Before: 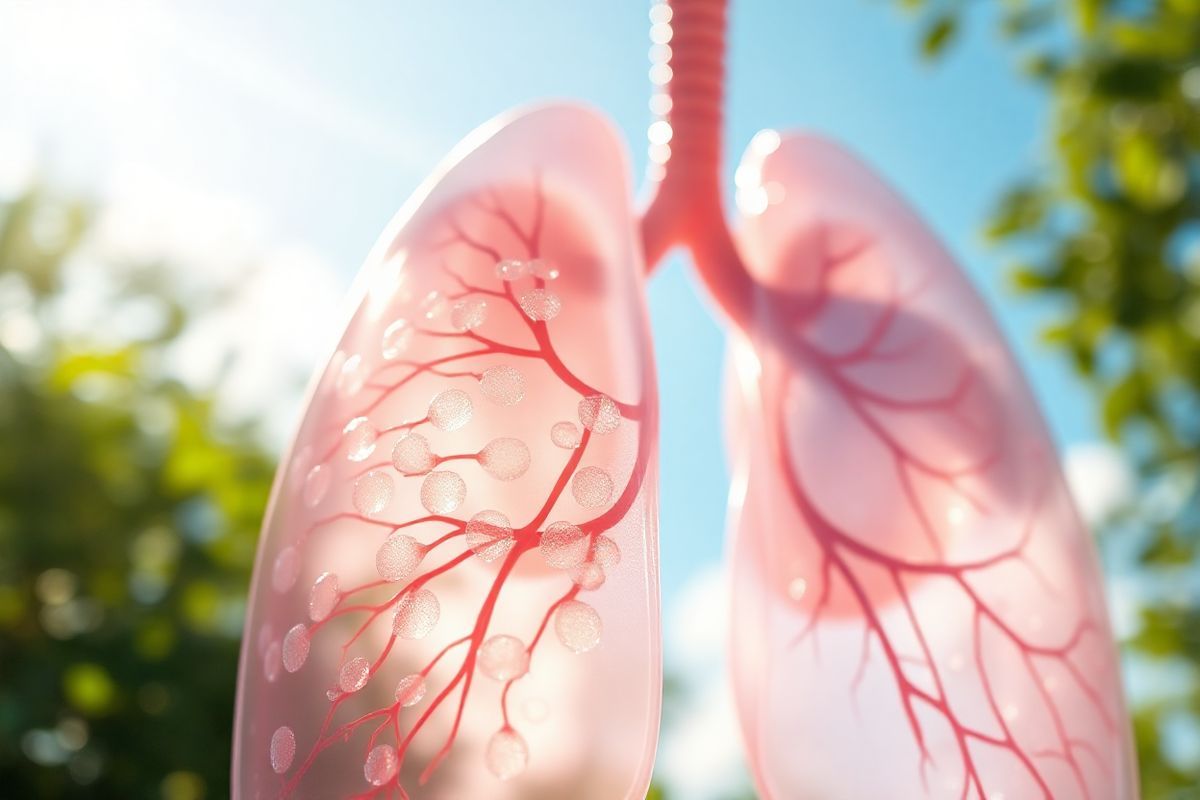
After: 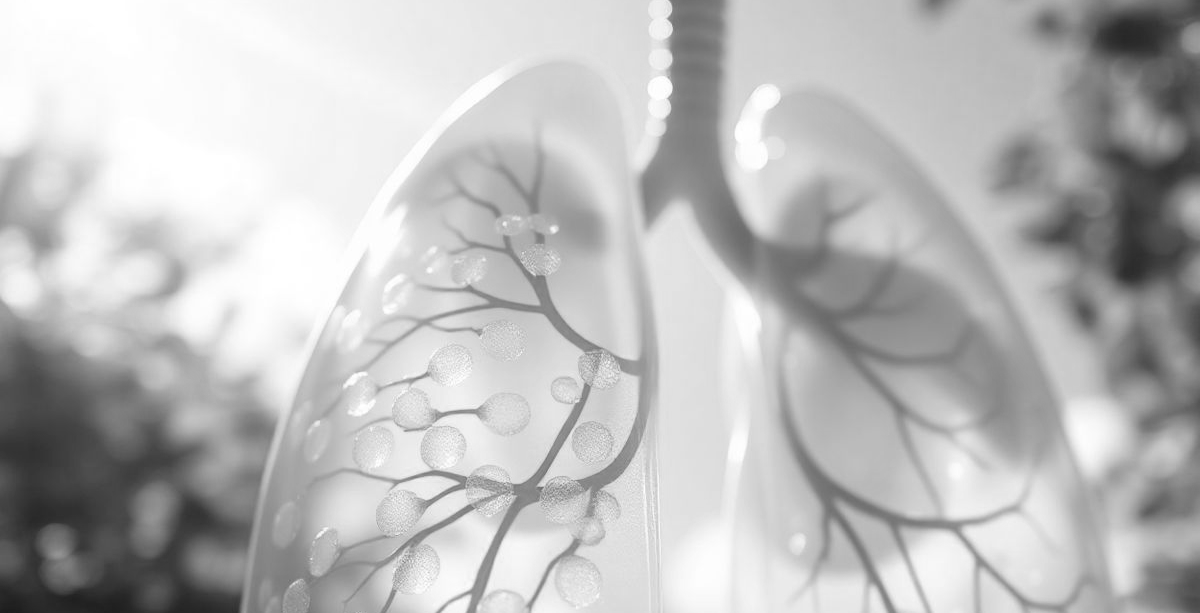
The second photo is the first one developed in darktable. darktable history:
color zones: curves: ch1 [(0, -0.014) (0.143, -0.013) (0.286, -0.013) (0.429, -0.016) (0.571, -0.019) (0.714, -0.015) (0.857, 0.002) (1, -0.014)]
crop: top 5.667%, bottom 17.637%
